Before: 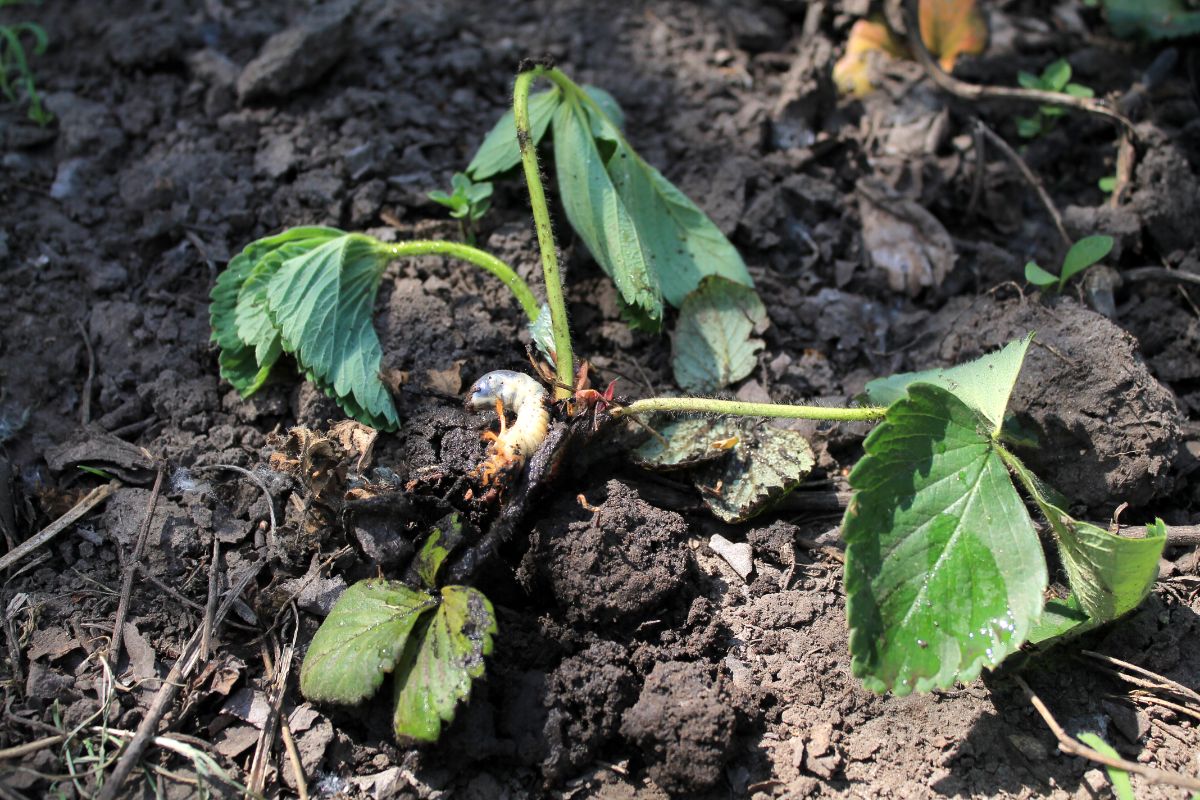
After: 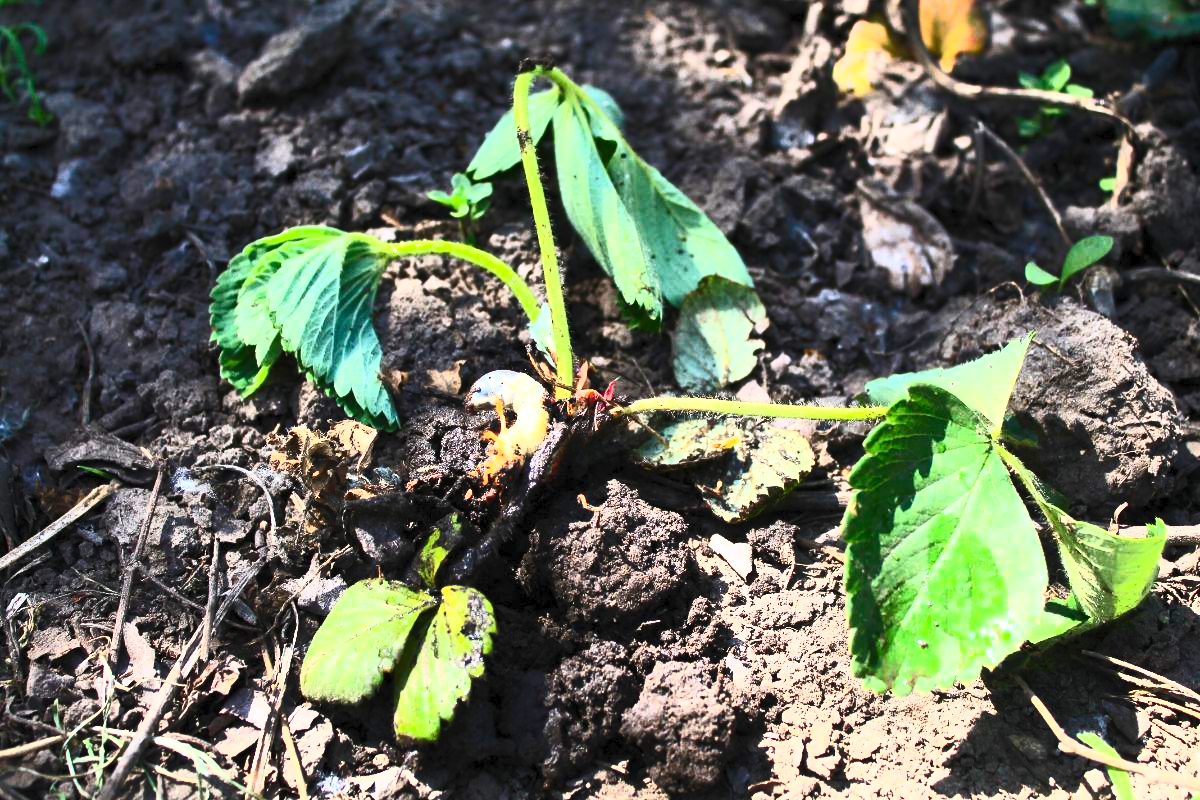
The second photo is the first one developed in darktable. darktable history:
contrast brightness saturation: contrast 0.839, brightness 0.605, saturation 0.61
